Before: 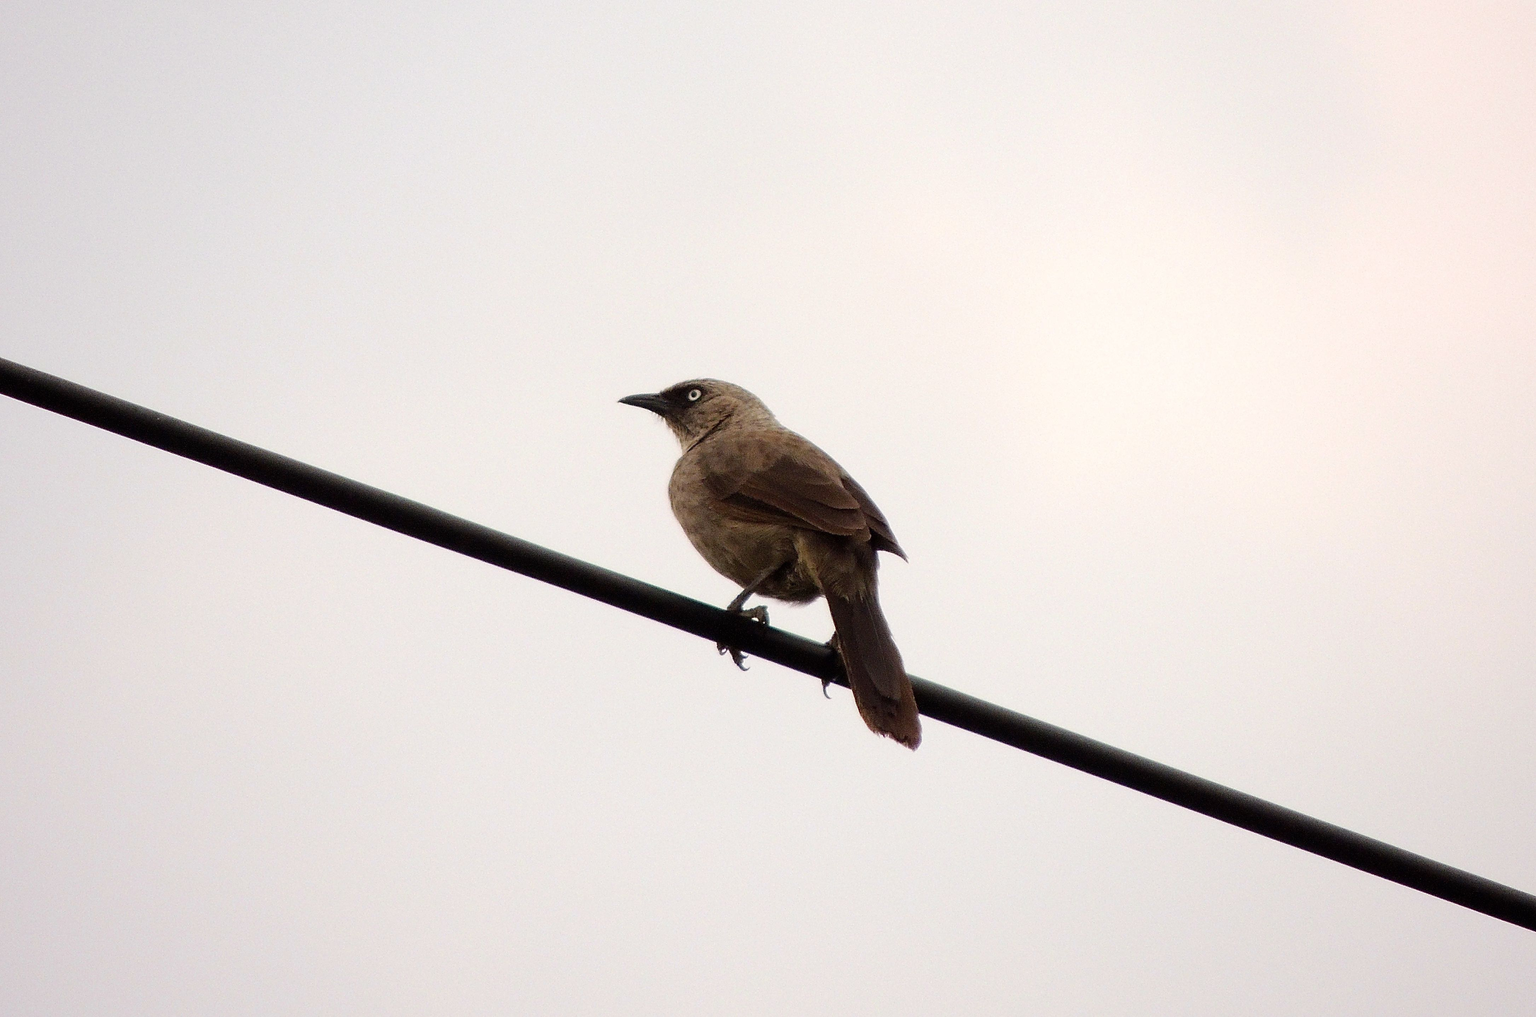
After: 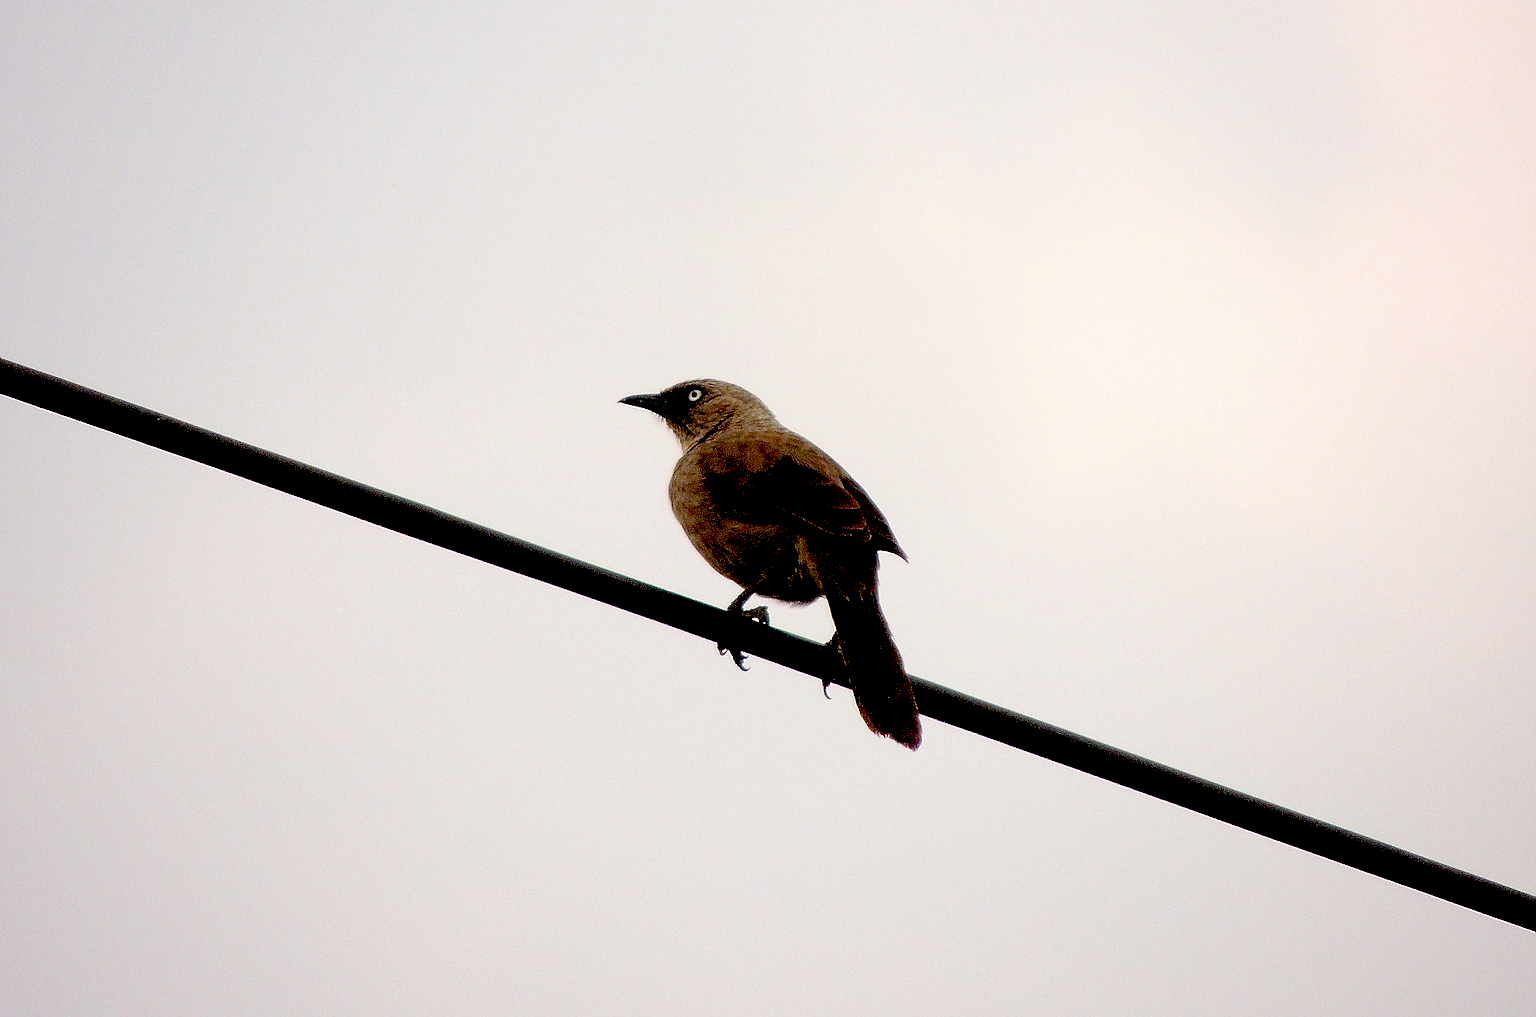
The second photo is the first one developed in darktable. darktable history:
exposure: black level correction 0.055, exposure -0.034 EV, compensate highlight preservation false
sharpen: radius 1.391, amount 1.232, threshold 0.791
haze removal: compatibility mode true
